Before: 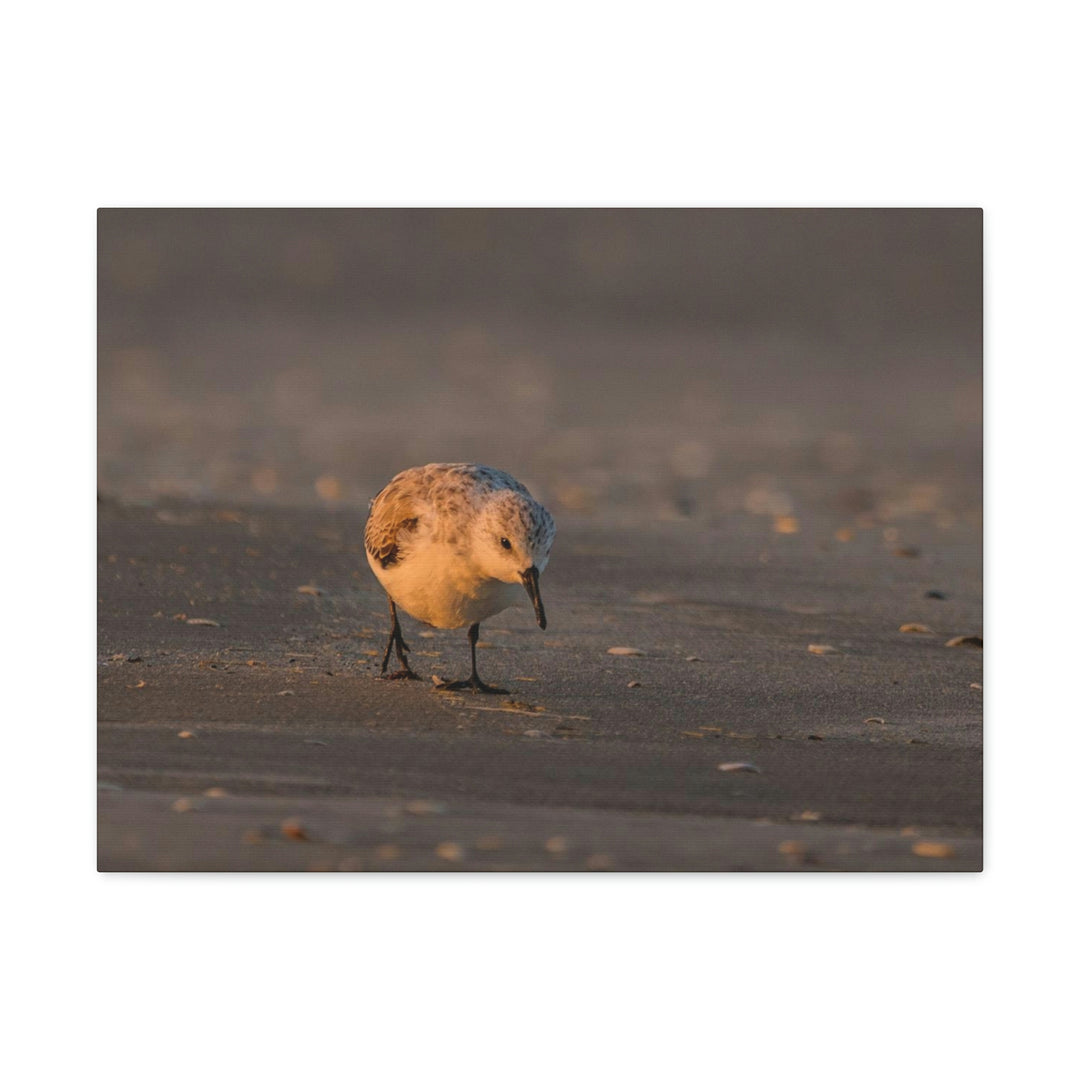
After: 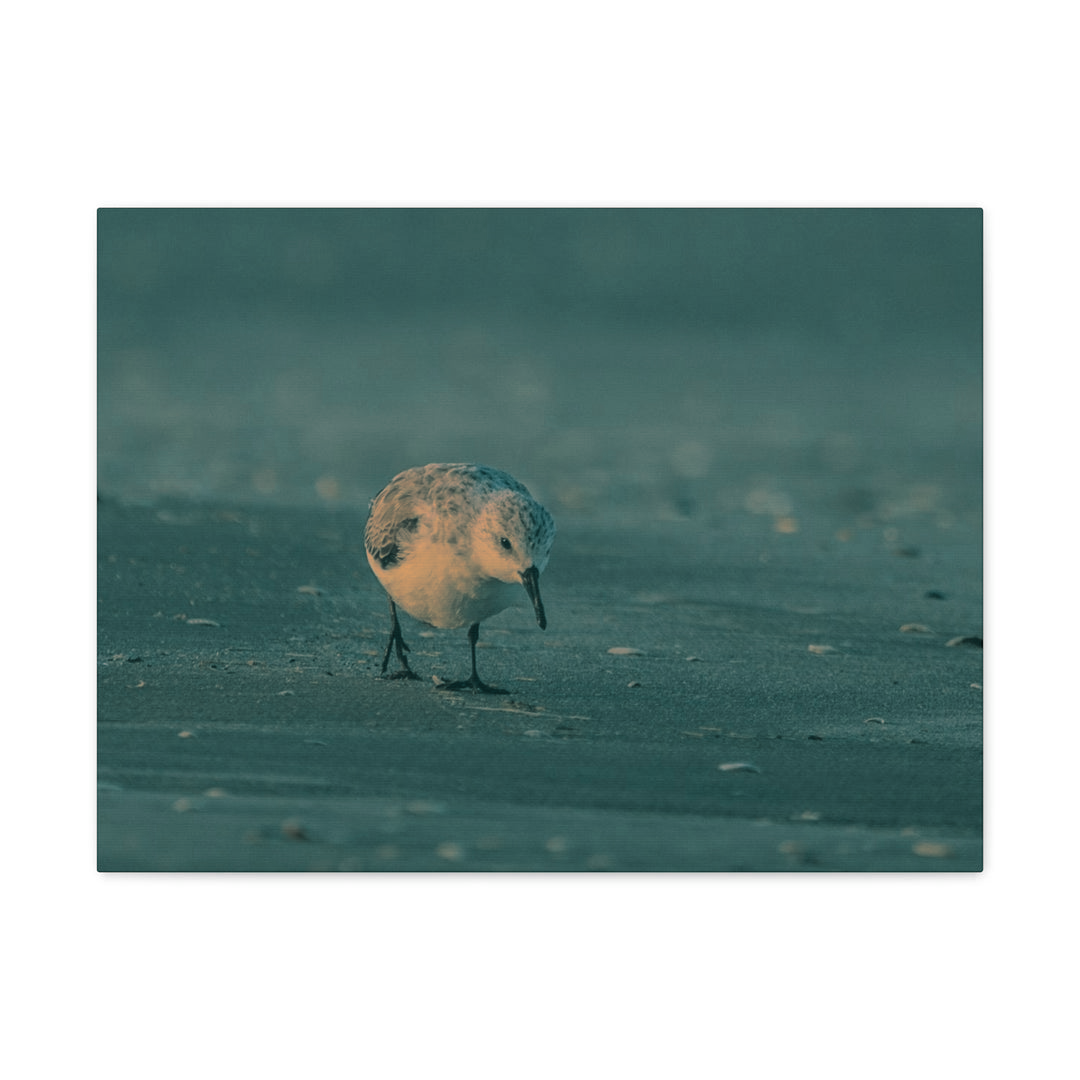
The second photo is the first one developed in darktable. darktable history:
color zones: curves: ch0 [(0, 0.5) (0.125, 0.4) (0.25, 0.5) (0.375, 0.4) (0.5, 0.4) (0.625, 0.35) (0.75, 0.35) (0.875, 0.5)]; ch1 [(0, 0.35) (0.125, 0.45) (0.25, 0.35) (0.375, 0.35) (0.5, 0.35) (0.625, 0.35) (0.75, 0.45) (0.875, 0.35)]; ch2 [(0, 0.6) (0.125, 0.5) (0.25, 0.5) (0.375, 0.6) (0.5, 0.6) (0.625, 0.5) (0.75, 0.5) (0.875, 0.5)]
split-toning: shadows › hue 183.6°, shadows › saturation 0.52, highlights › hue 0°, highlights › saturation 0
